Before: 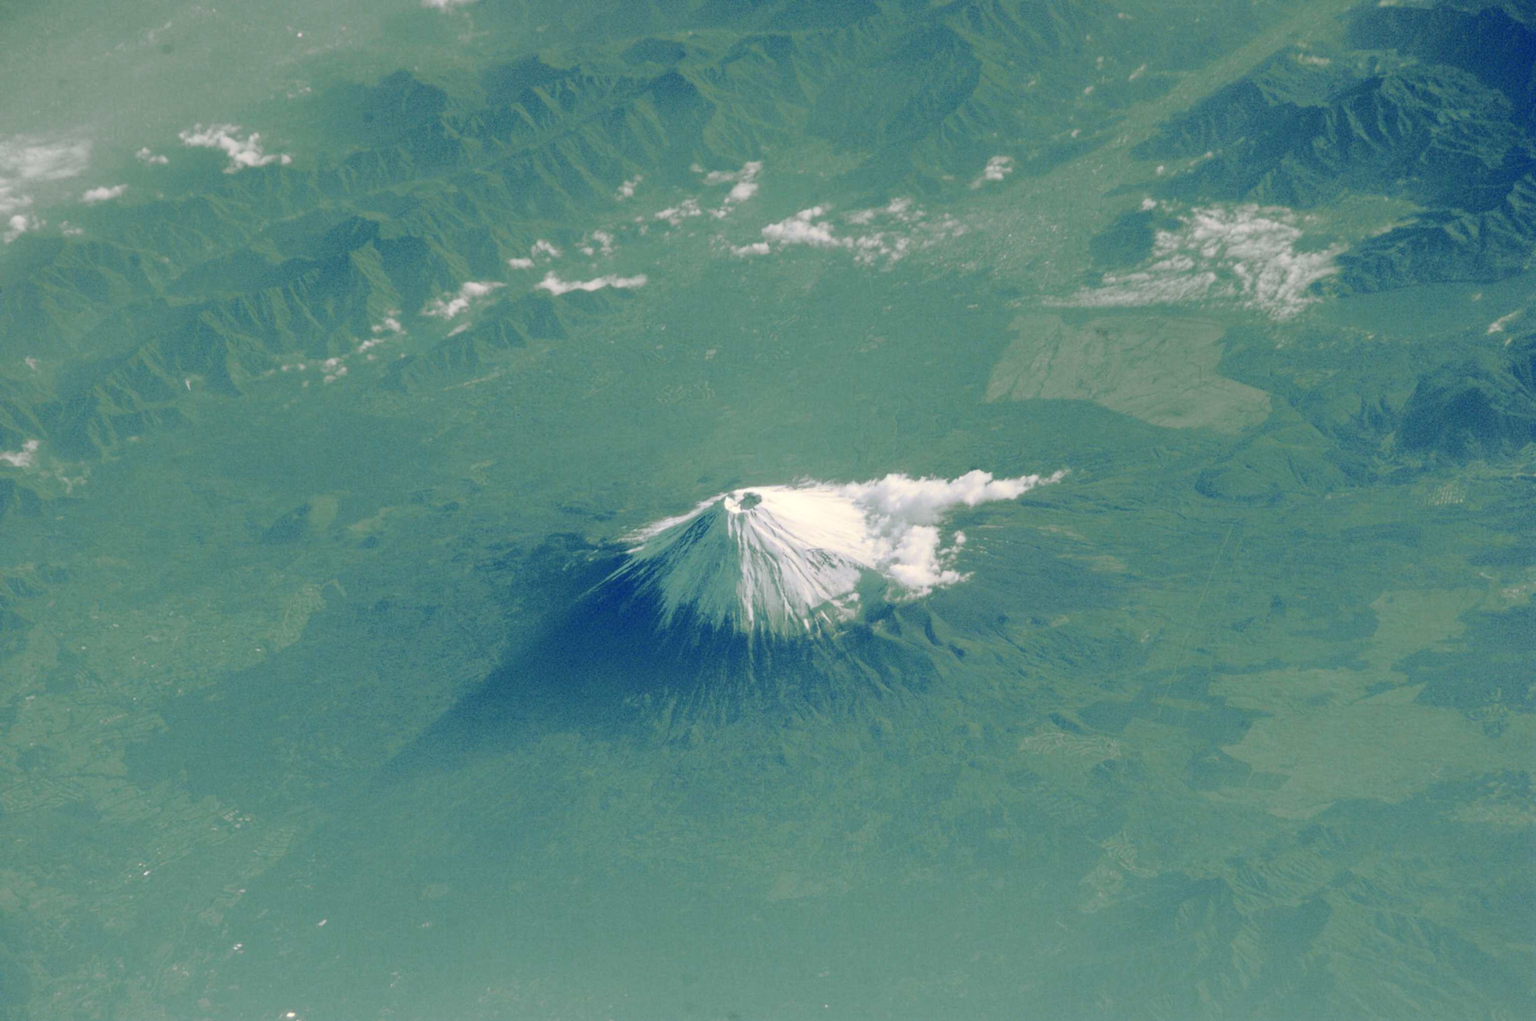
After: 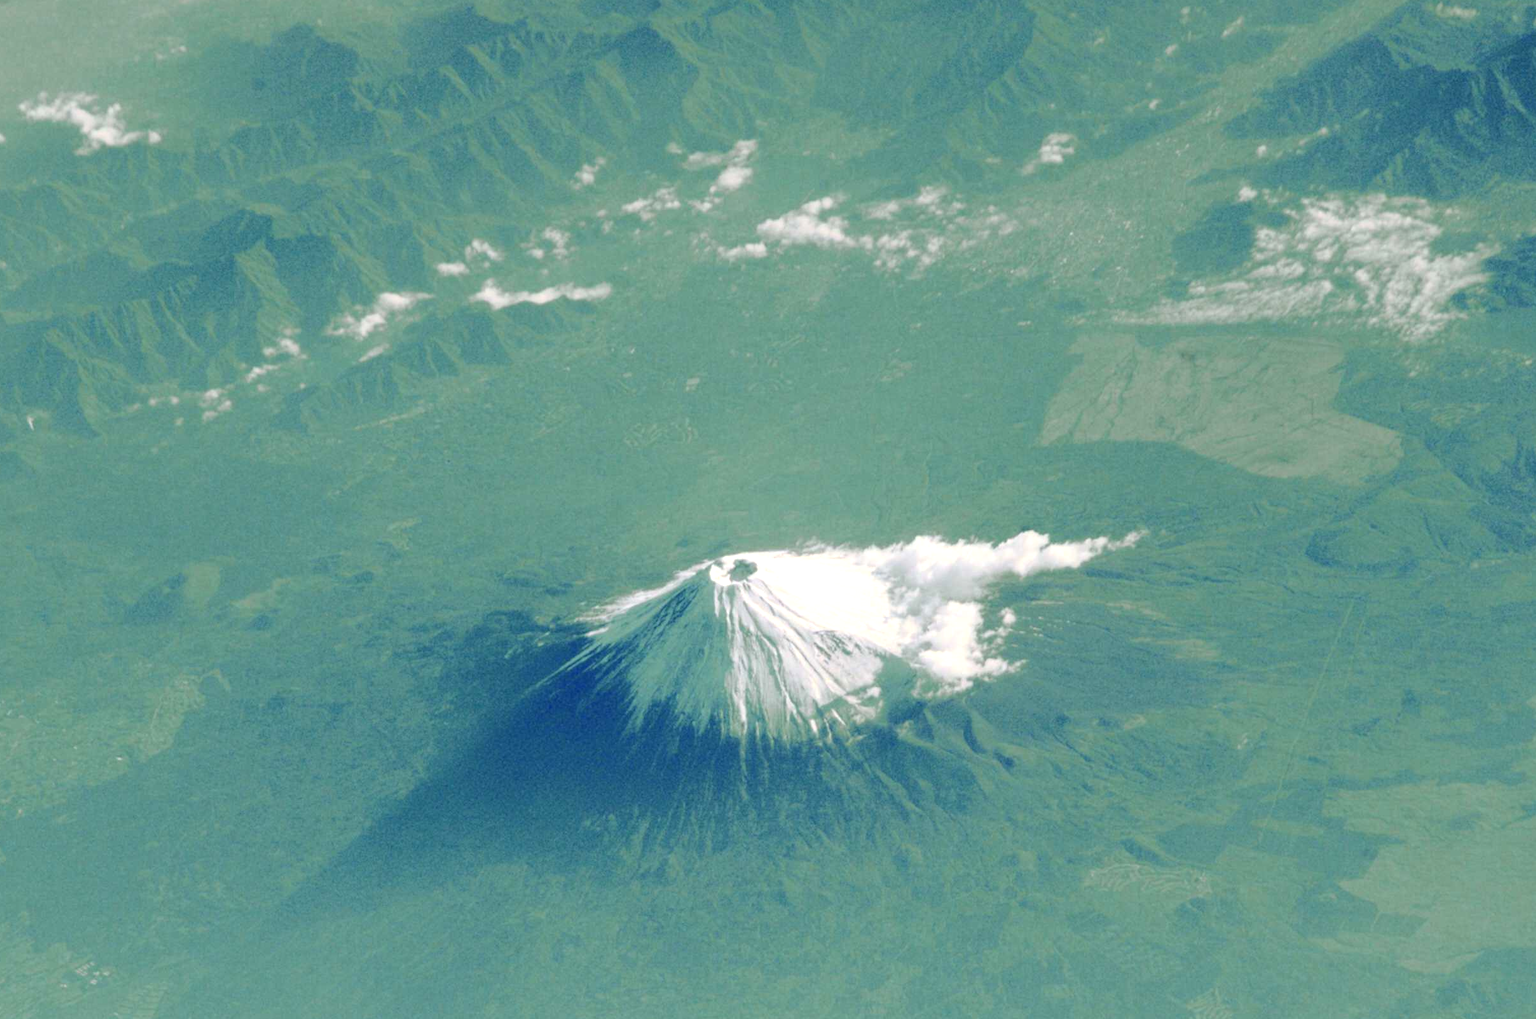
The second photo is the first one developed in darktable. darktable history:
exposure: exposure 0.376 EV, compensate exposure bias true, compensate highlight preservation false
crop and rotate: left 10.717%, top 5.038%, right 10.325%, bottom 16.186%
